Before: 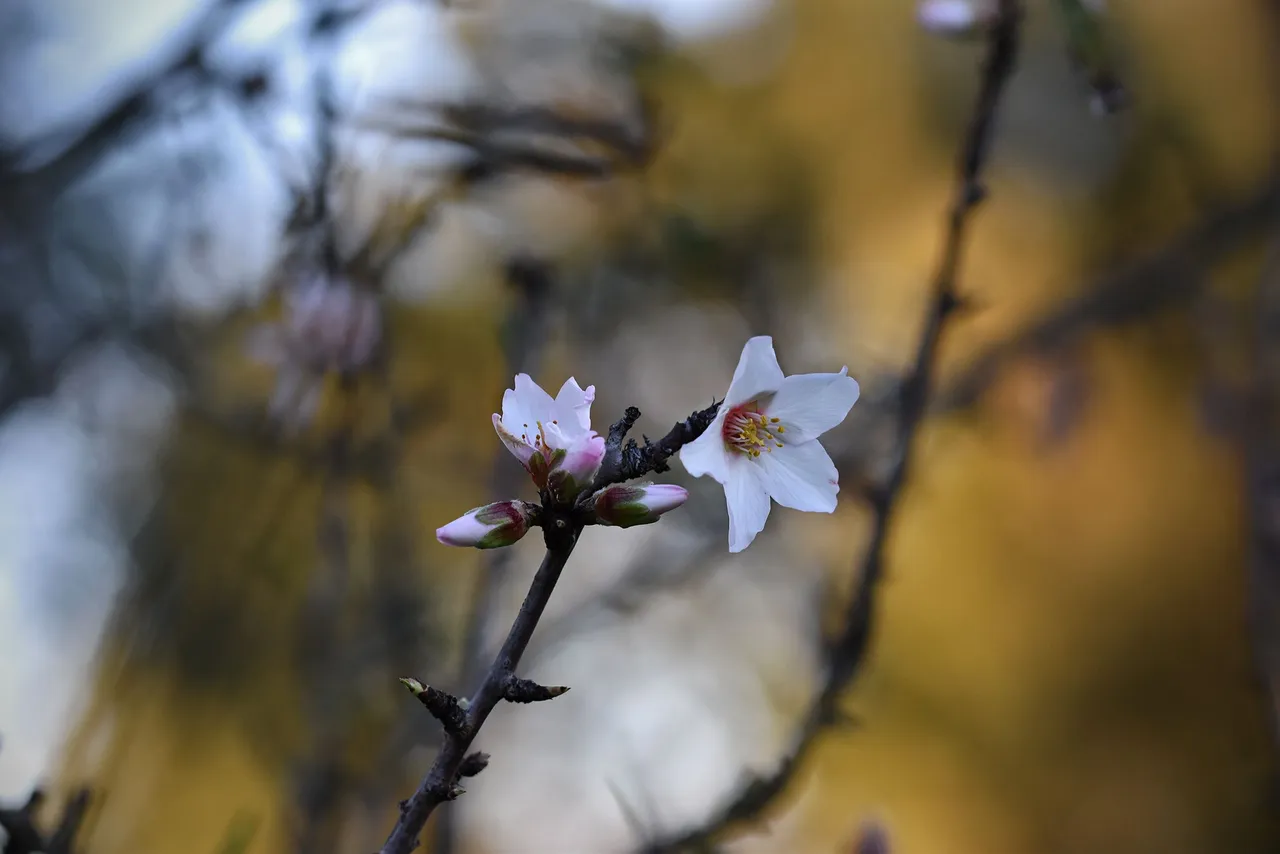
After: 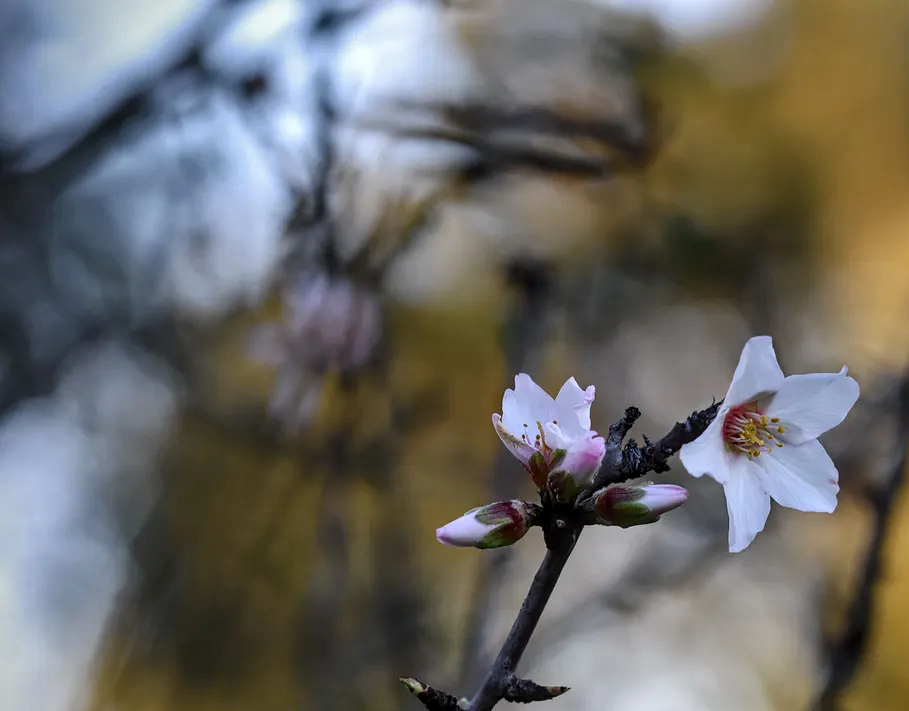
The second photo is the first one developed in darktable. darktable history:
crop: right 28.939%, bottom 16.675%
local contrast: on, module defaults
